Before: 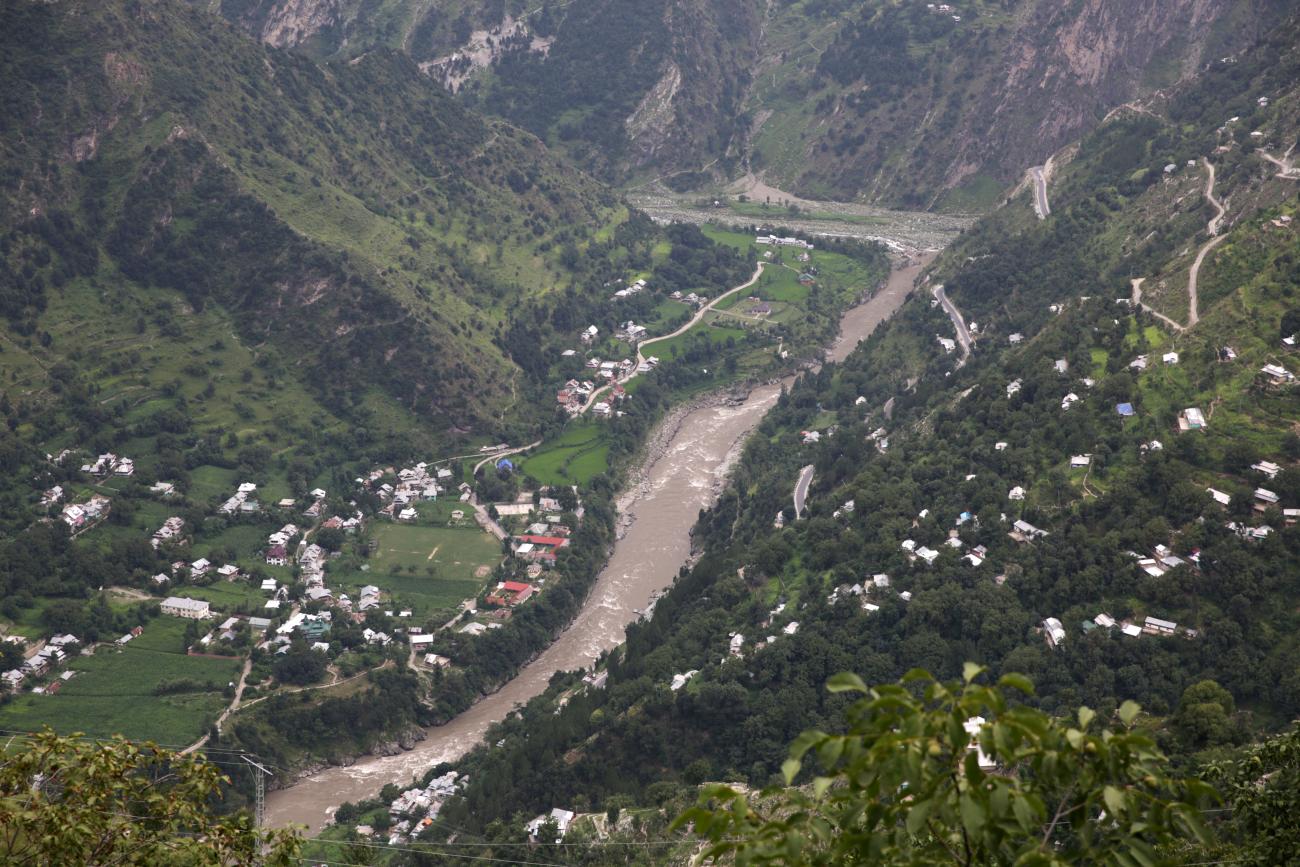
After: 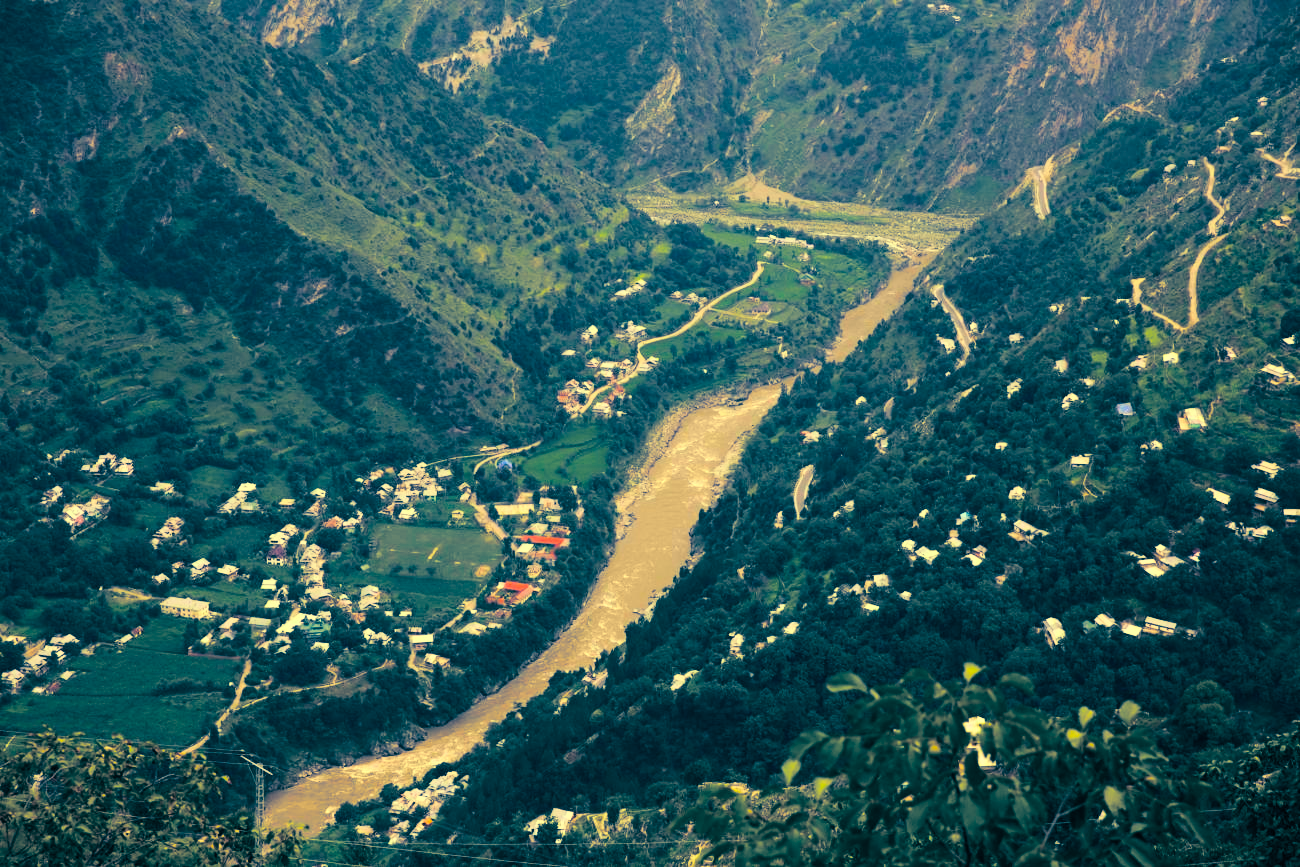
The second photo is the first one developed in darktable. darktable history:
contrast brightness saturation: contrast 0.2, brightness 0.16, saturation 0.22
split-toning: shadows › hue 226.8°, shadows › saturation 0.84
color balance rgb: linear chroma grading › global chroma 15%, perceptual saturation grading › global saturation 30%
color balance: mode lift, gamma, gain (sRGB), lift [1, 0.69, 1, 1], gamma [1, 1.482, 1, 1], gain [1, 1, 1, 0.802]
